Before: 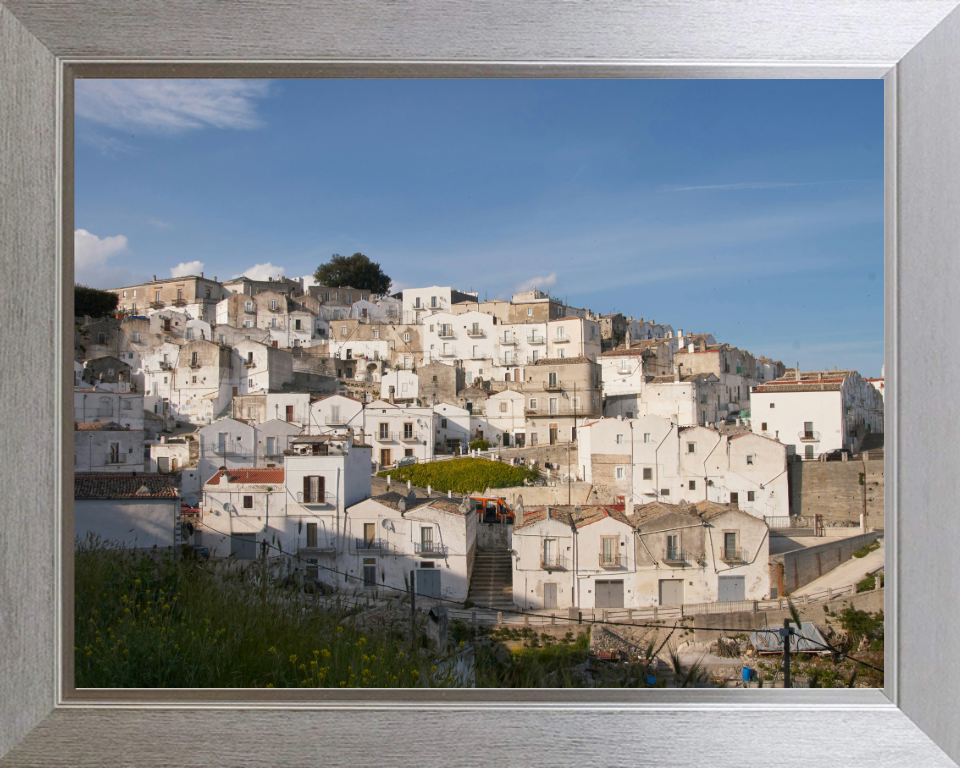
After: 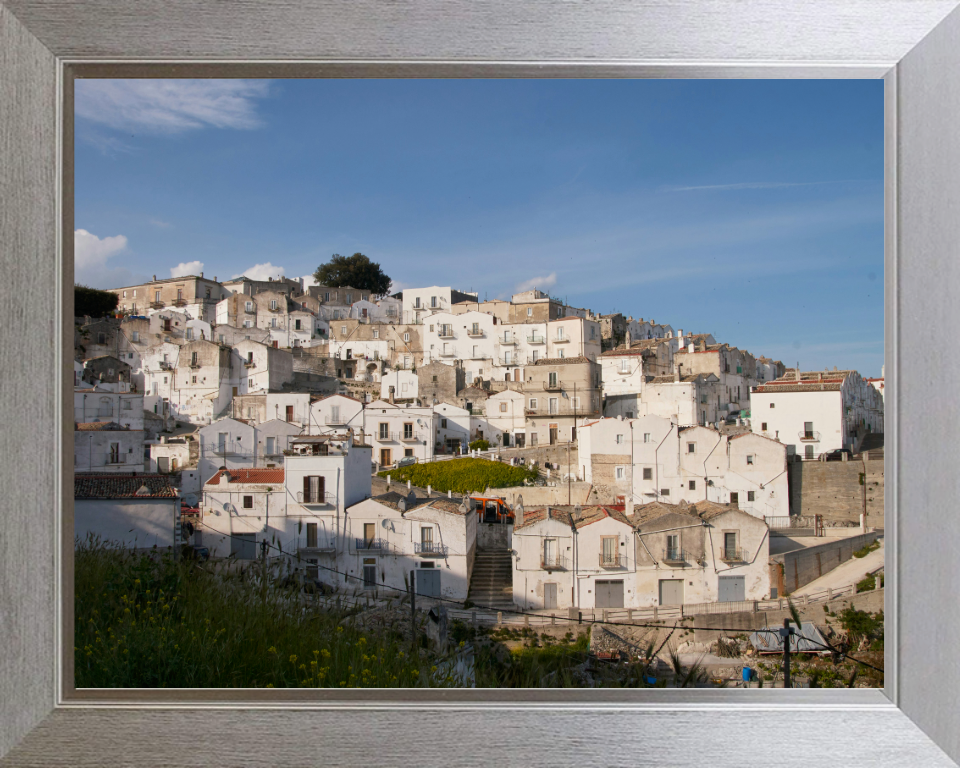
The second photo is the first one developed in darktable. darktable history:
tone curve: curves: ch0 [(0, 0) (0.059, 0.027) (0.162, 0.125) (0.304, 0.279) (0.547, 0.532) (0.828, 0.815) (1, 0.983)]; ch1 [(0, 0) (0.23, 0.166) (0.34, 0.308) (0.371, 0.337) (0.429, 0.411) (0.477, 0.462) (0.499, 0.498) (0.529, 0.537) (0.559, 0.582) (0.743, 0.798) (1, 1)]; ch2 [(0, 0) (0.431, 0.414) (0.498, 0.503) (0.524, 0.528) (0.568, 0.546) (0.6, 0.597) (0.634, 0.645) (0.728, 0.742) (1, 1)], preserve colors none
